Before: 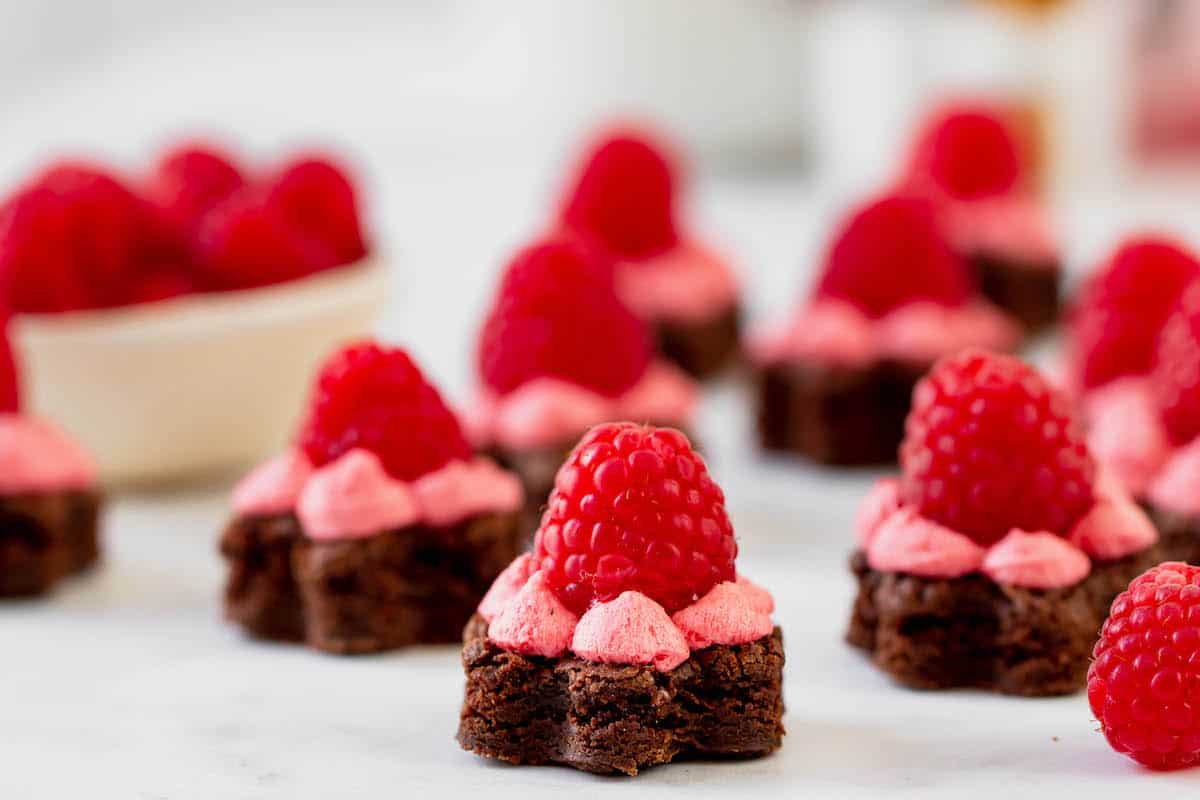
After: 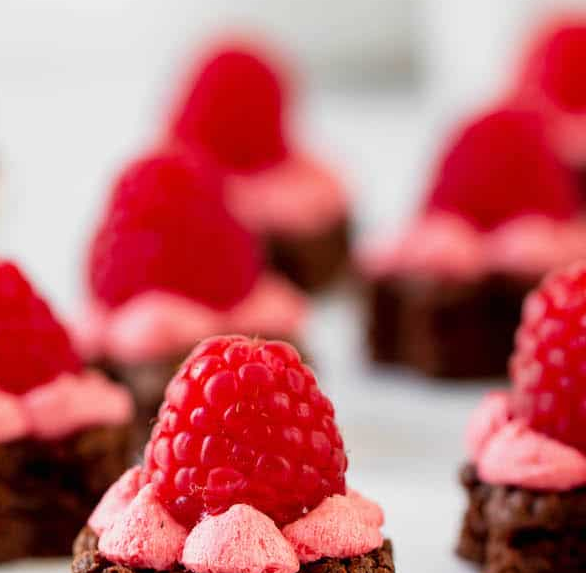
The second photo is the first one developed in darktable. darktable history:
crop: left 32.534%, top 10.934%, right 18.606%, bottom 17.352%
